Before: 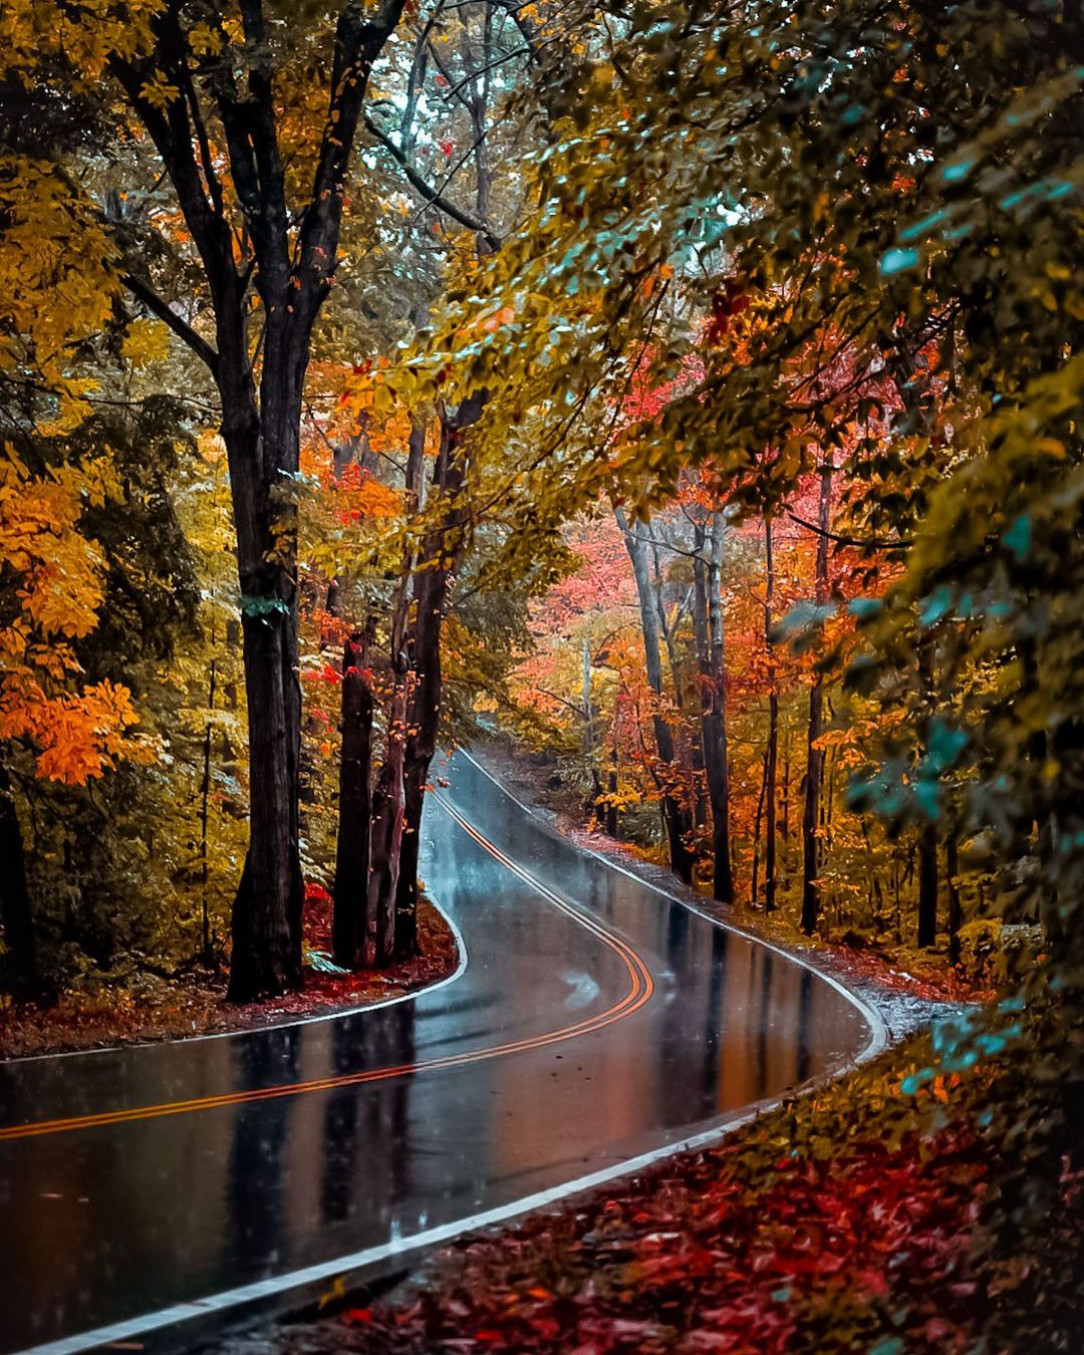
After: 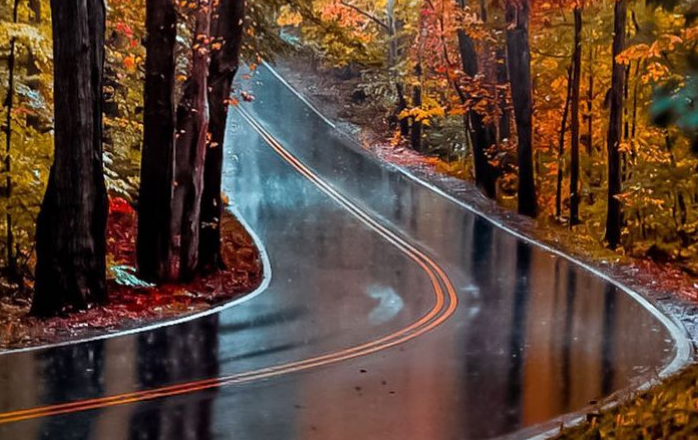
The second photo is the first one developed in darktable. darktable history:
crop: left 18.167%, top 50.669%, right 17.4%, bottom 16.85%
